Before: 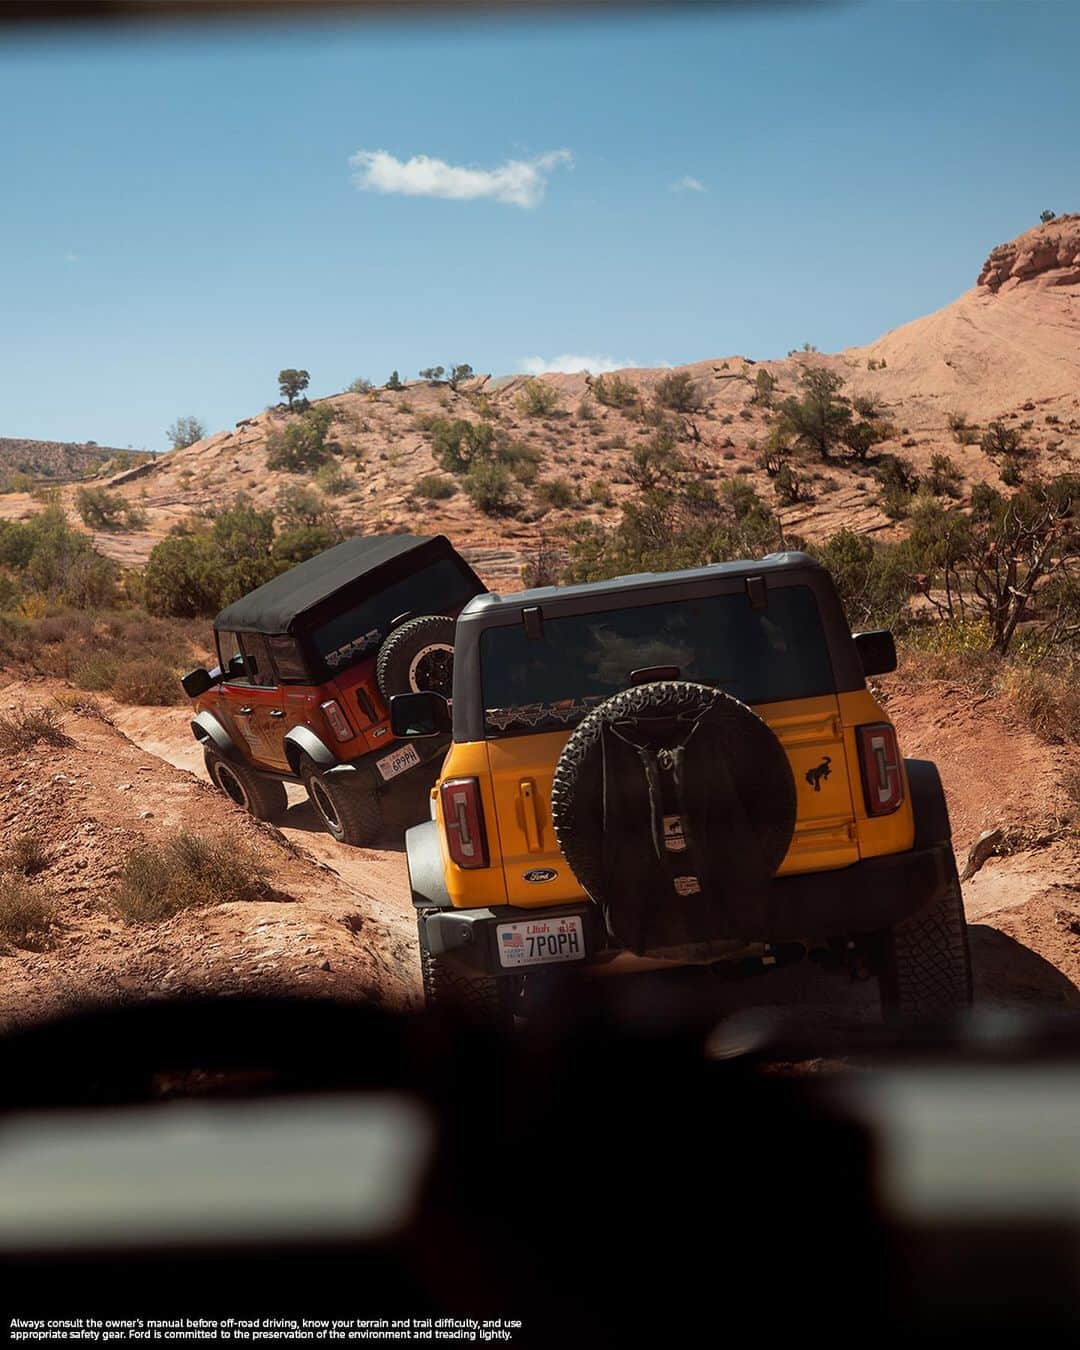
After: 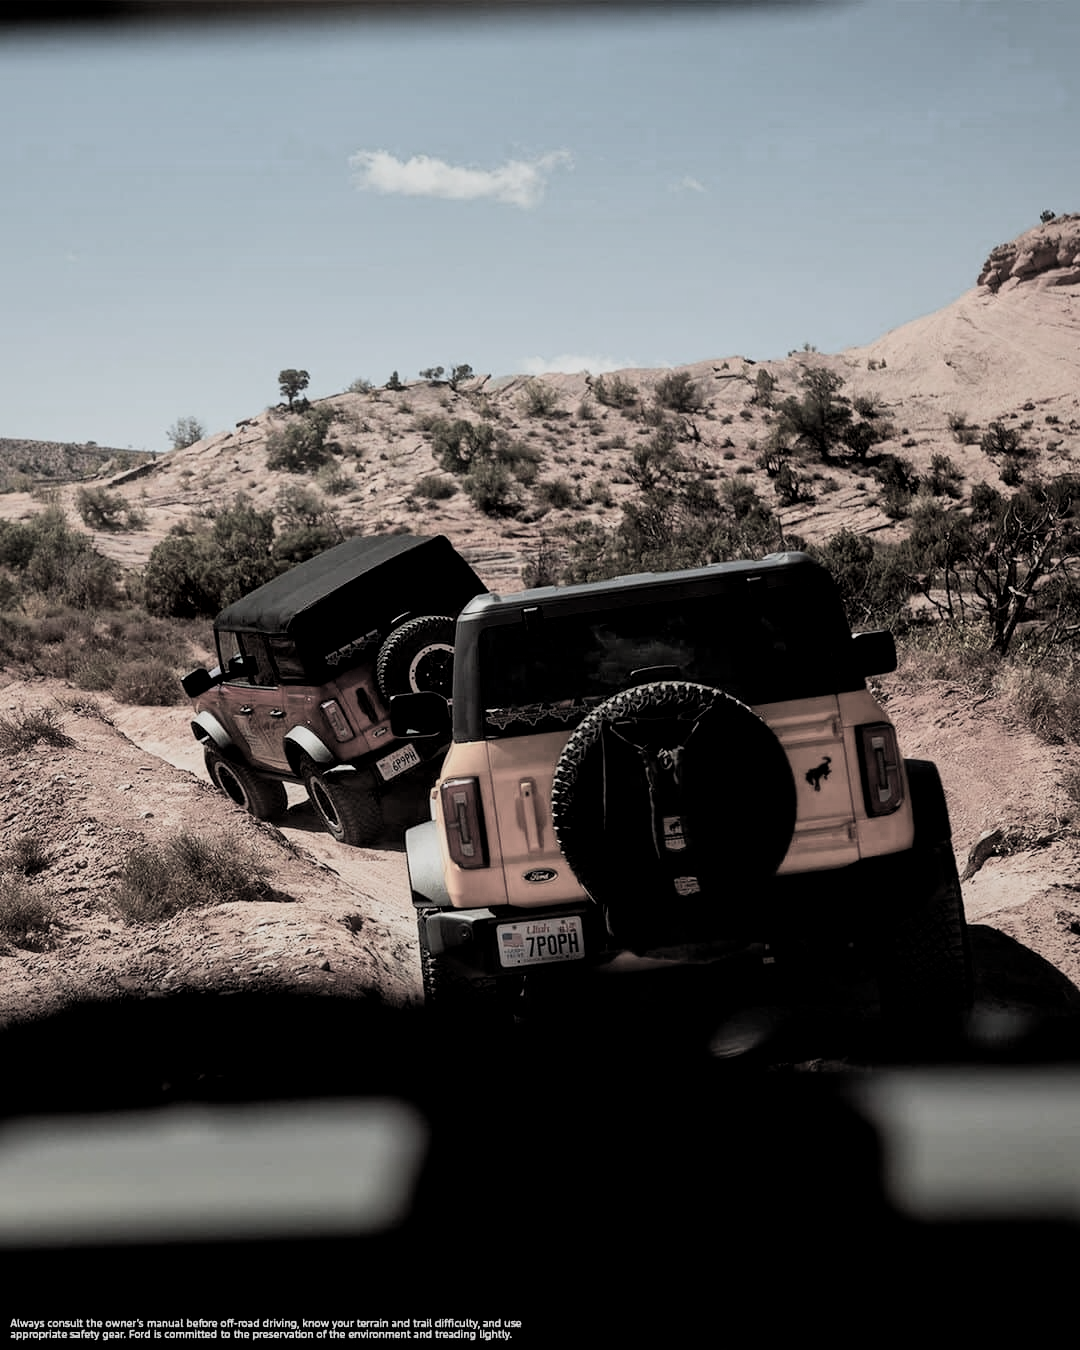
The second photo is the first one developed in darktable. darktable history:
local contrast: mode bilateral grid, contrast 19, coarseness 51, detail 140%, midtone range 0.2
filmic rgb: black relative exposure -5.14 EV, white relative exposure 3.98 EV, hardness 2.9, contrast 1.301, highlights saturation mix -29.12%, color science v5 (2021), contrast in shadows safe, contrast in highlights safe
